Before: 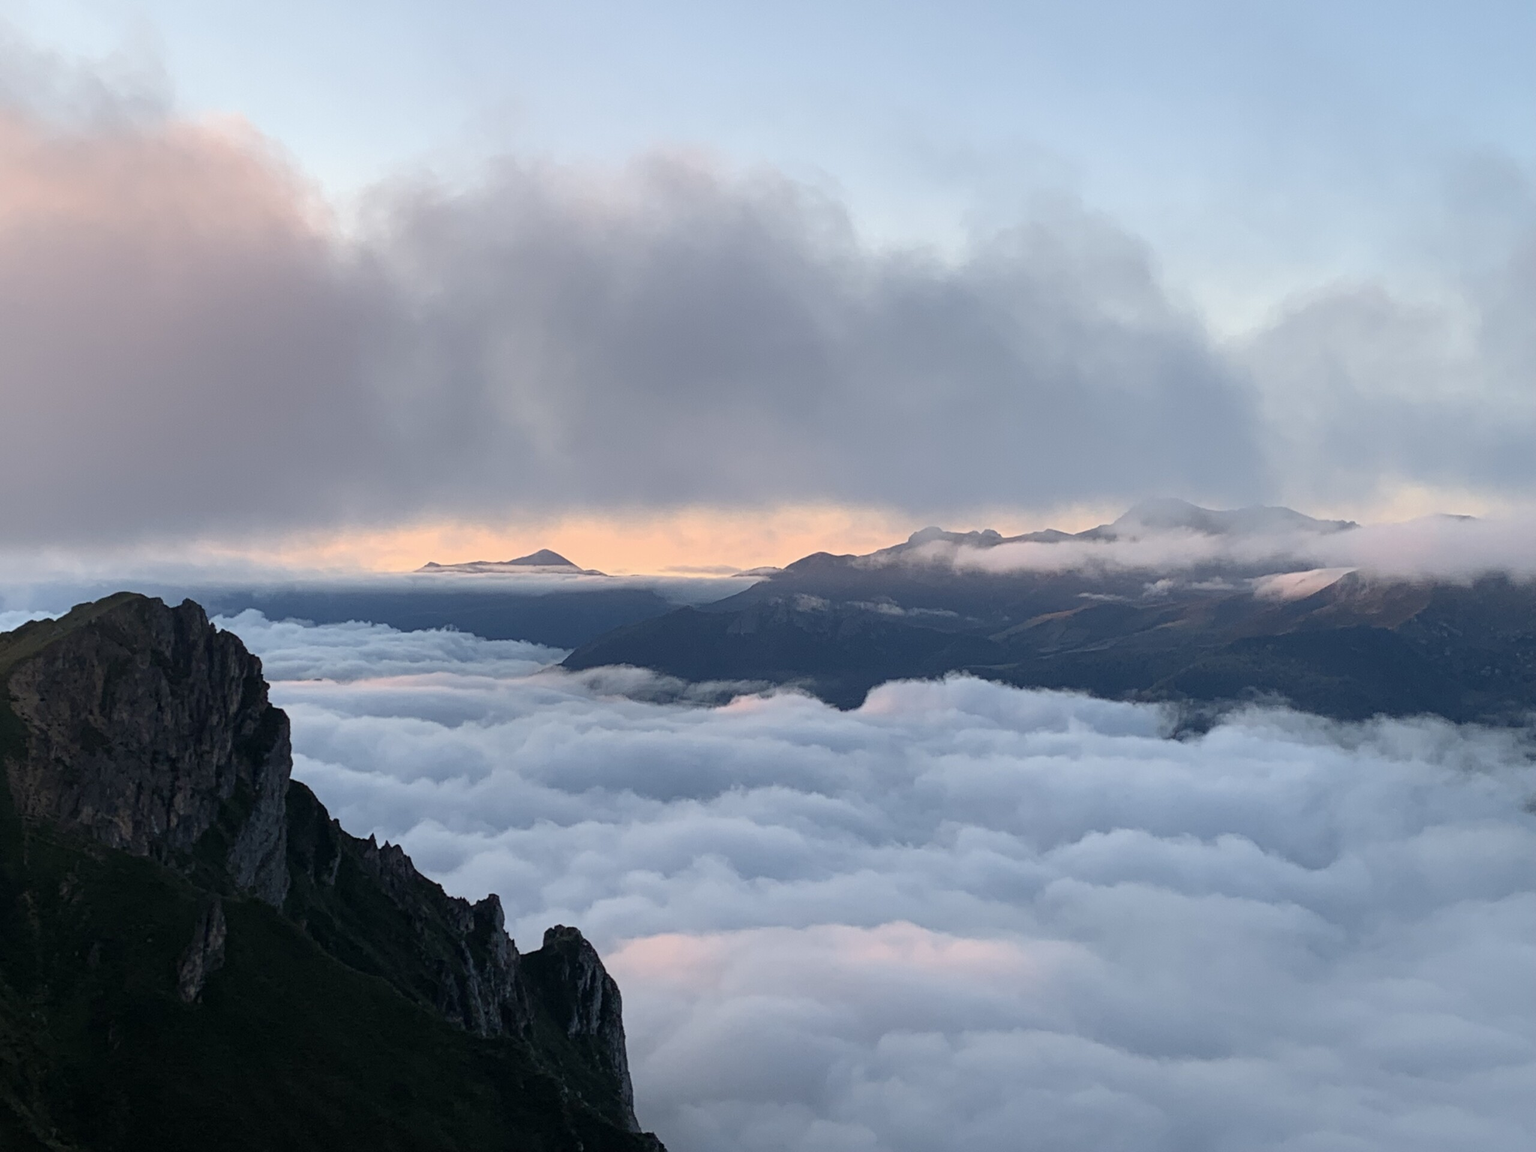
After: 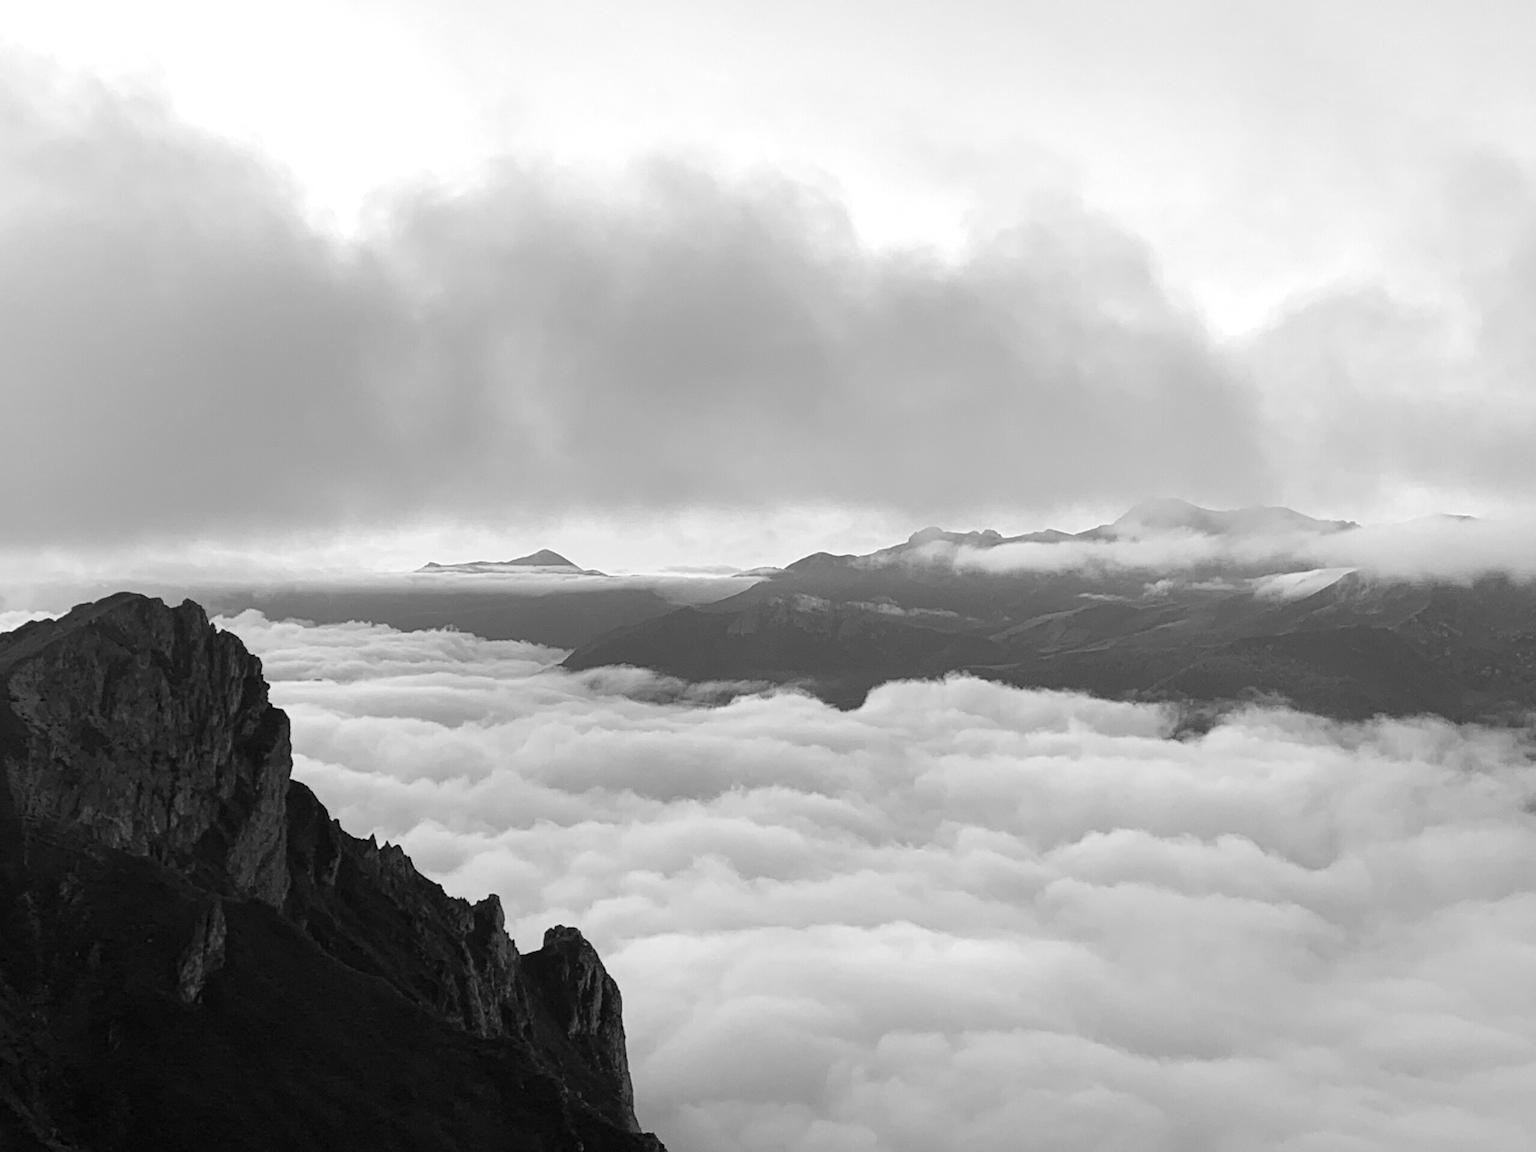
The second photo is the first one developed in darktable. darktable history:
color calibration: output gray [0.18, 0.41, 0.41, 0], gray › normalize channels true, illuminant same as pipeline (D50), adaptation XYZ, x 0.346, y 0.359, gamut compression 0
exposure: exposure 0.574 EV, compensate highlight preservation false
